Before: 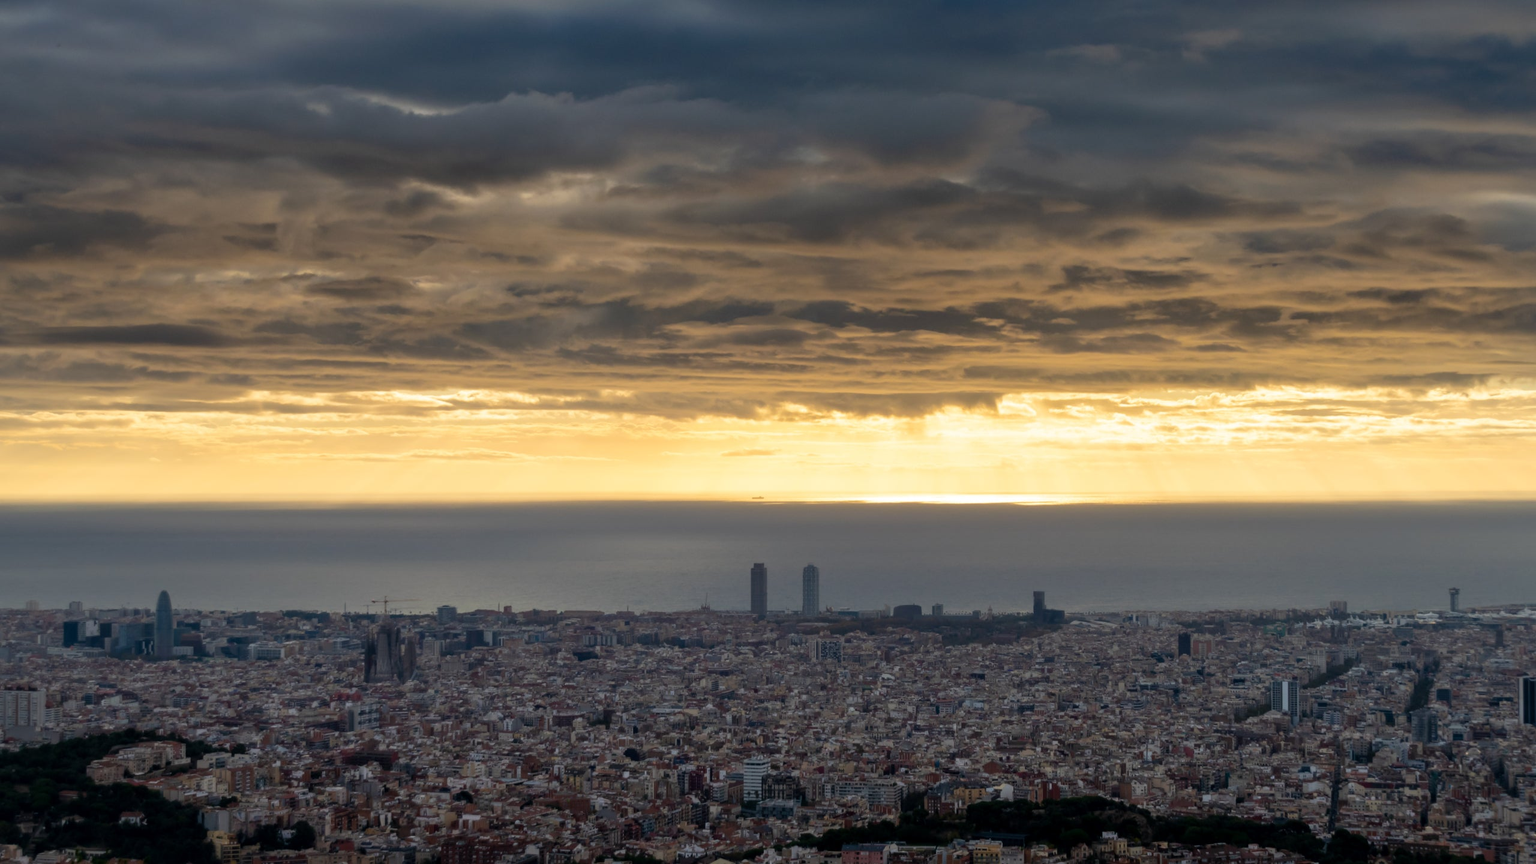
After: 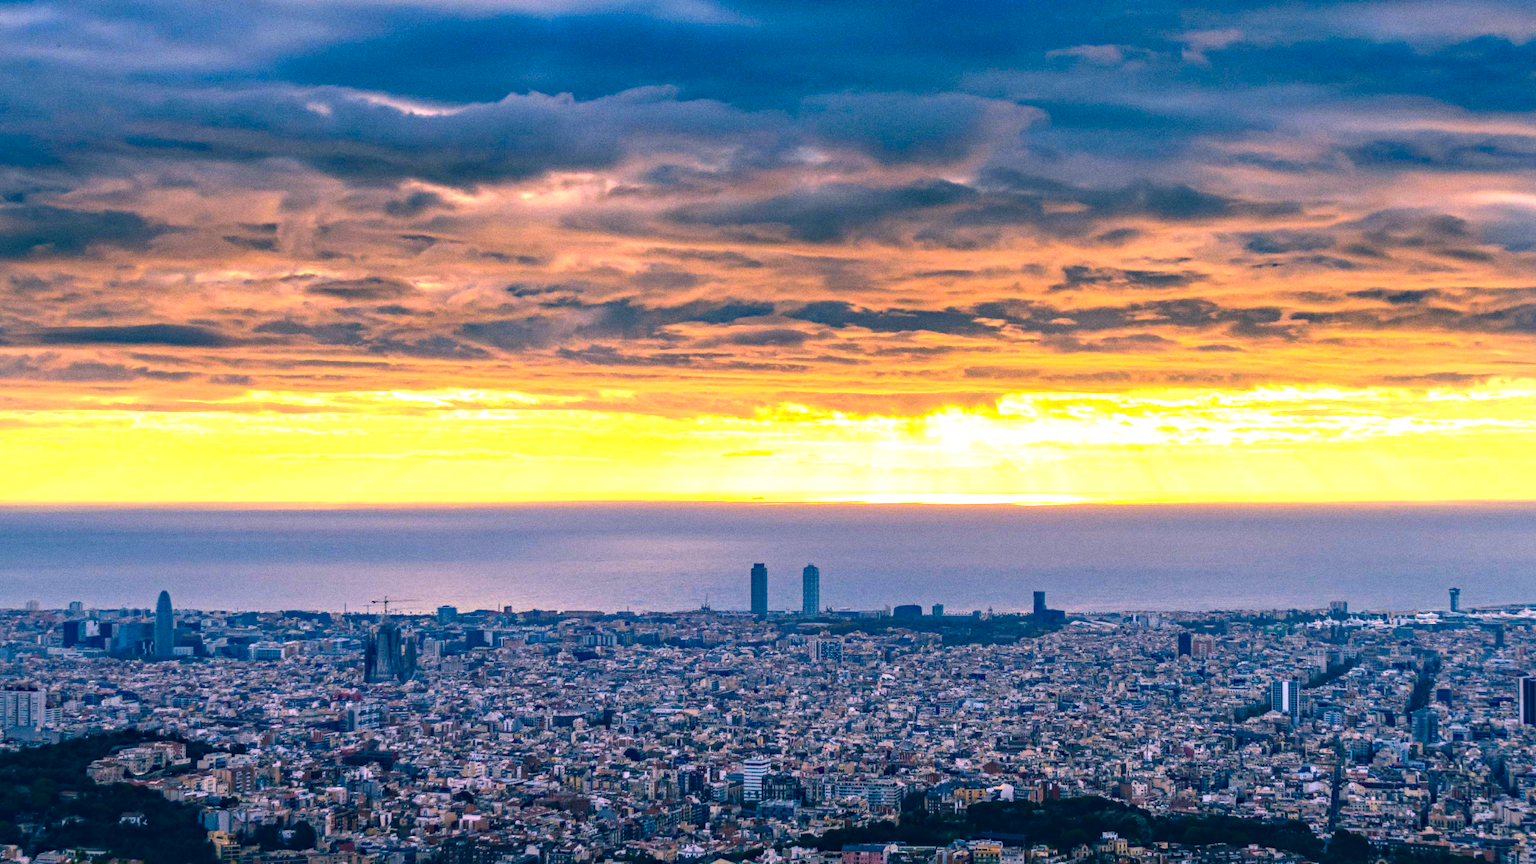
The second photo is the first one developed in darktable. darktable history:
exposure: black level correction 0, exposure 1.1 EV, compensate exposure bias true, compensate highlight preservation false
grain: strength 26%
haze removal: strength 0.29, distance 0.25, compatibility mode true, adaptive false
tone equalizer: -8 EV -0.417 EV, -7 EV -0.389 EV, -6 EV -0.333 EV, -5 EV -0.222 EV, -3 EV 0.222 EV, -2 EV 0.333 EV, -1 EV 0.389 EV, +0 EV 0.417 EV, edges refinement/feathering 500, mask exposure compensation -1.57 EV, preserve details no
color correction: highlights a* 17.03, highlights b* 0.205, shadows a* -15.38, shadows b* -14.56, saturation 1.5
local contrast: on, module defaults
